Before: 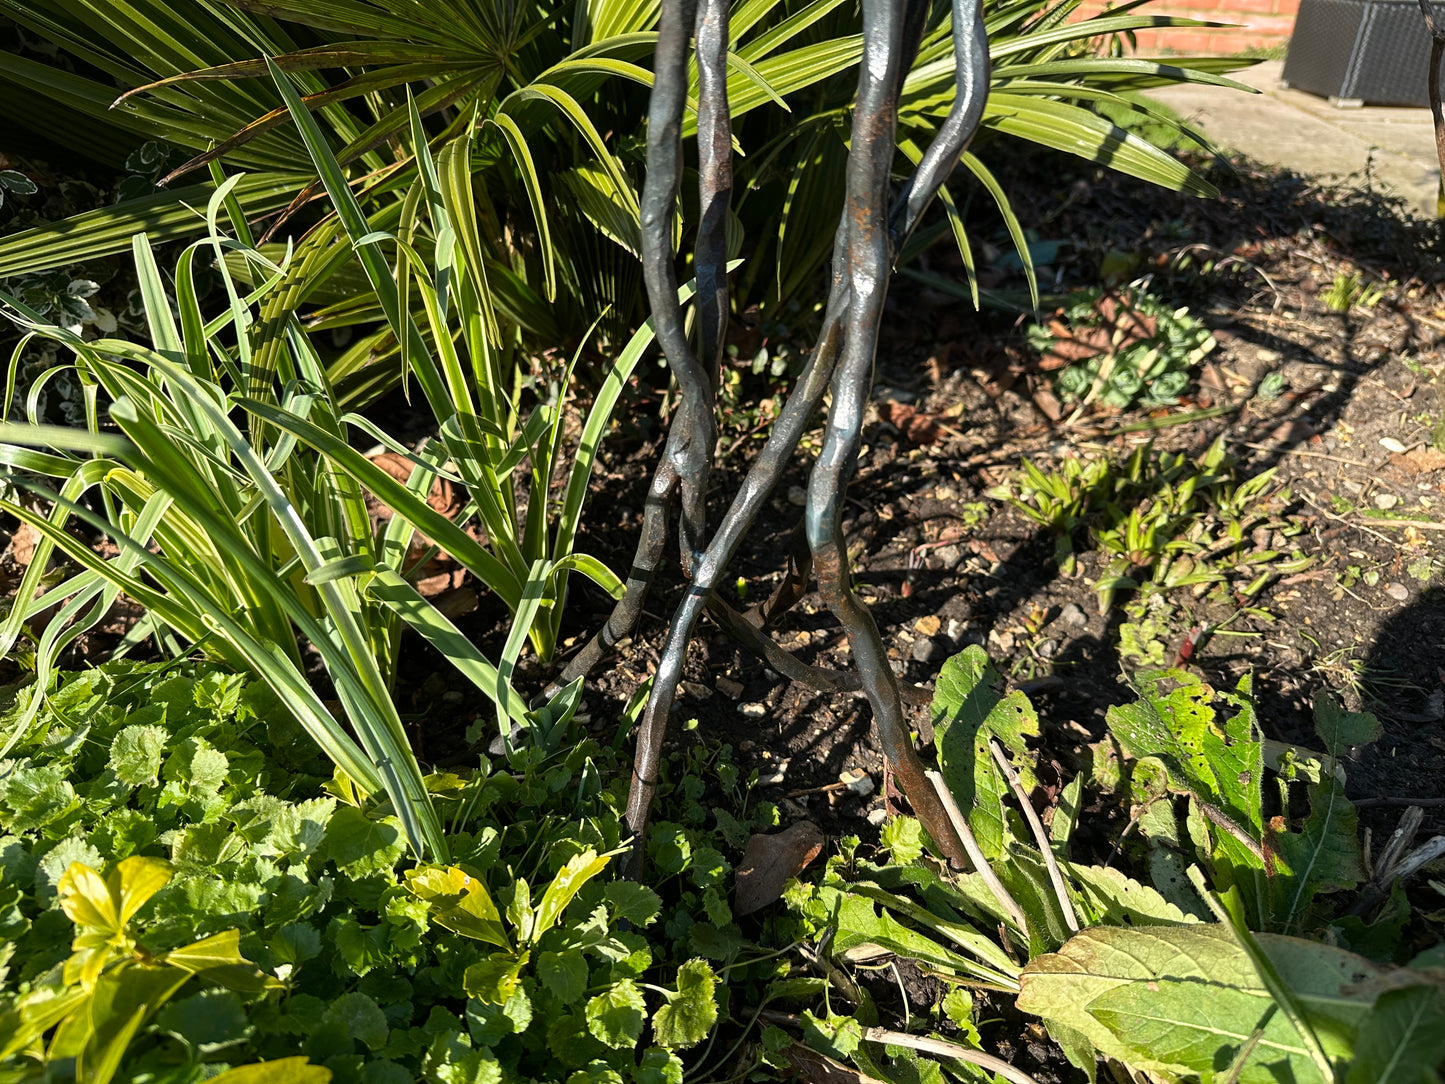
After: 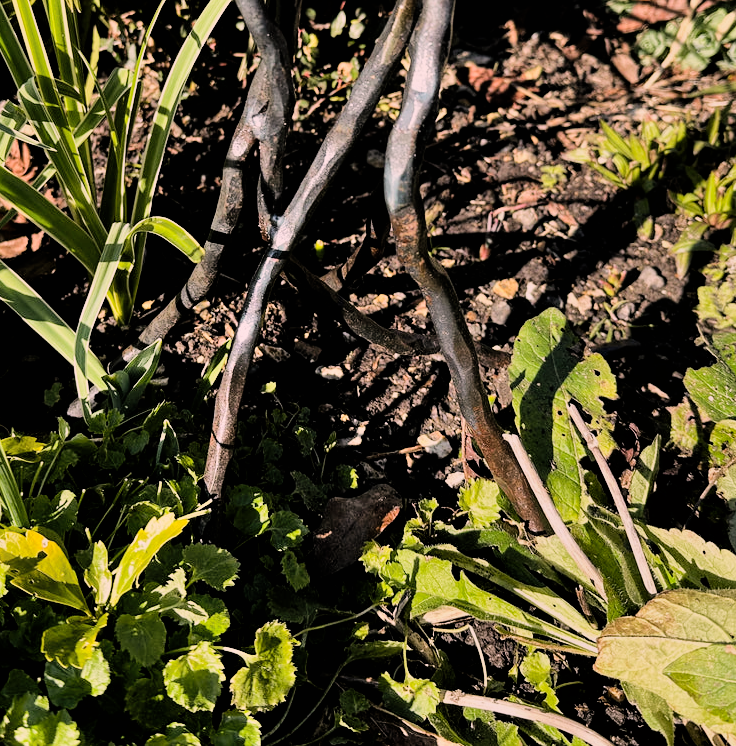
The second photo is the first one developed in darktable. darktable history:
color correction: highlights a* 12.23, highlights b* 5.41
crop and rotate: left 29.237%, top 31.152%, right 19.807%
shadows and highlights: soften with gaussian
filmic rgb: black relative exposure -5 EV, hardness 2.88, contrast 1.2, highlights saturation mix -30%
white balance: red 0.98, blue 1.034
